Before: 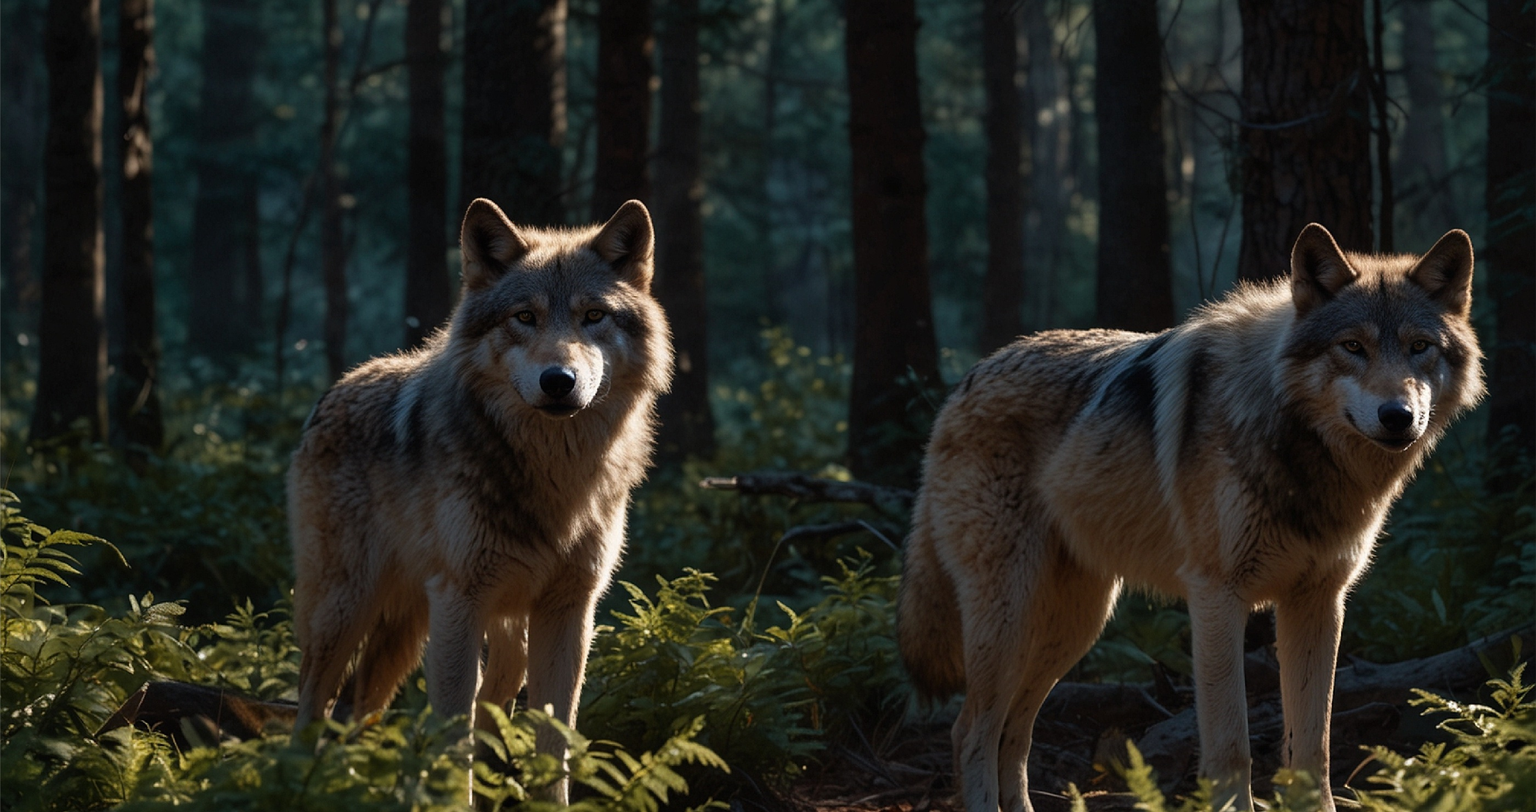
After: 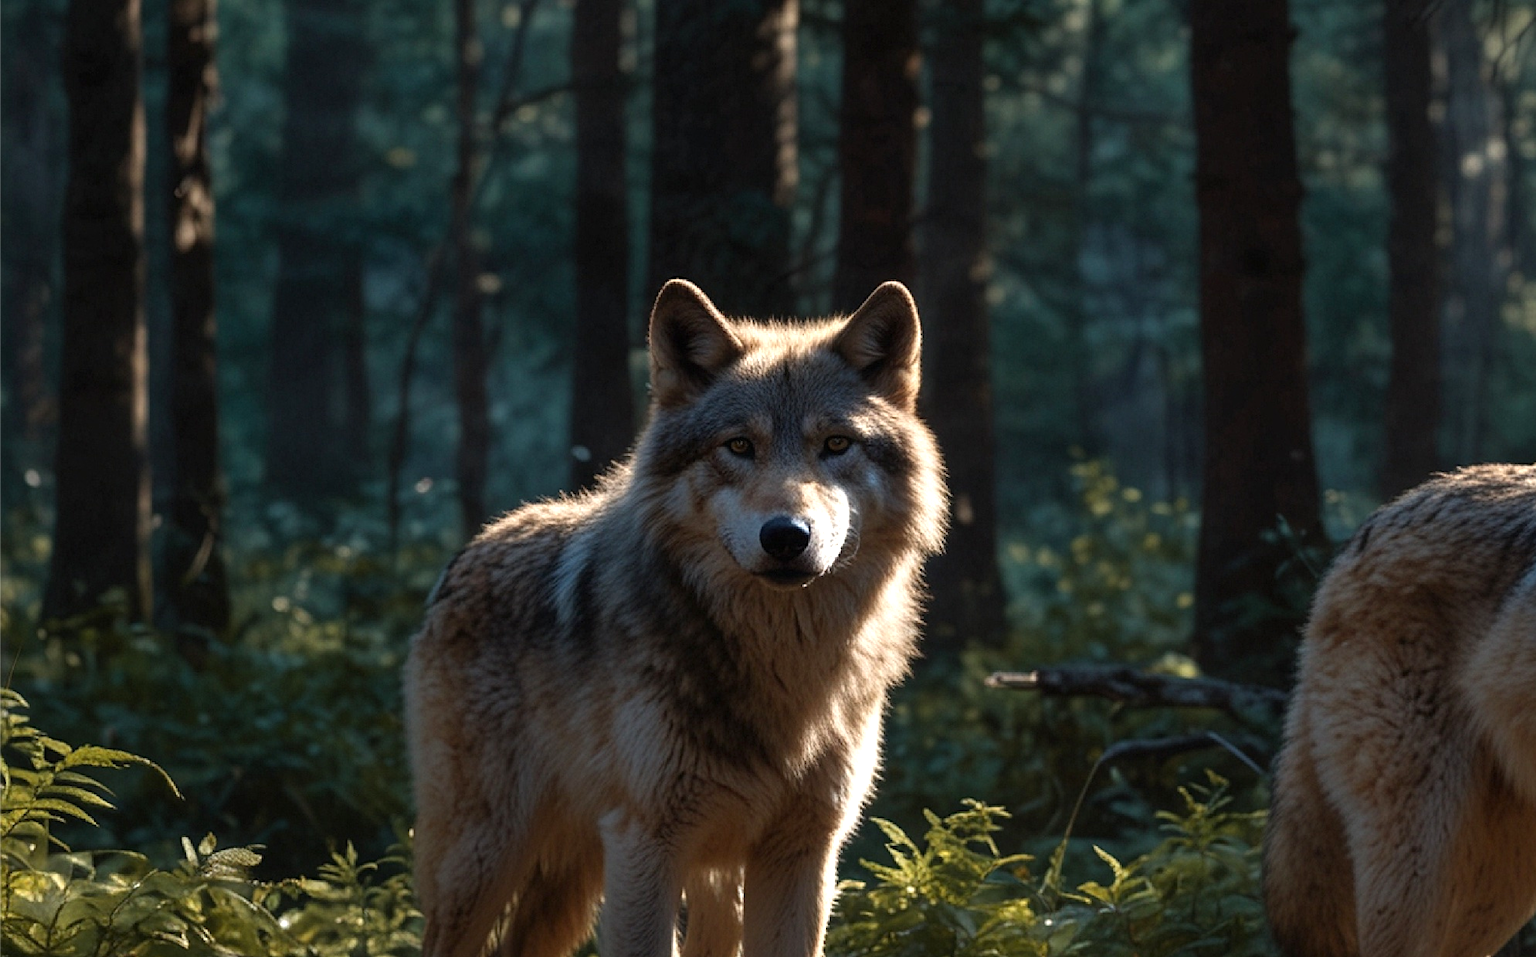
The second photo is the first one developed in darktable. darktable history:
crop: right 28.935%, bottom 16.178%
exposure: exposure 0.512 EV, compensate highlight preservation false
